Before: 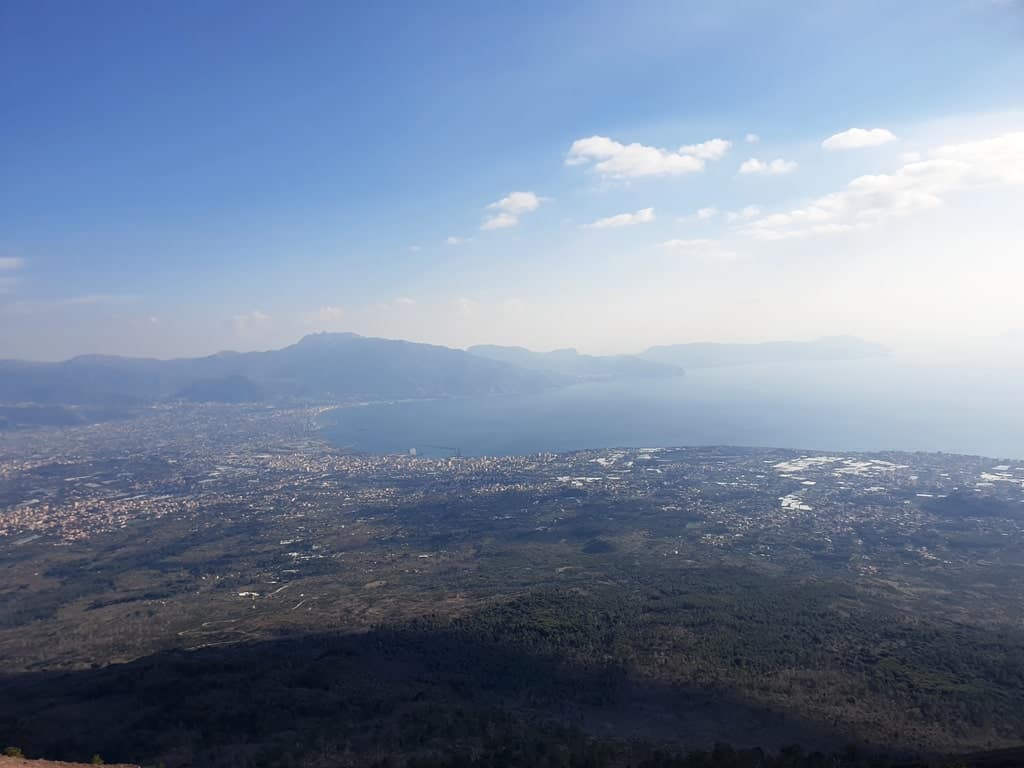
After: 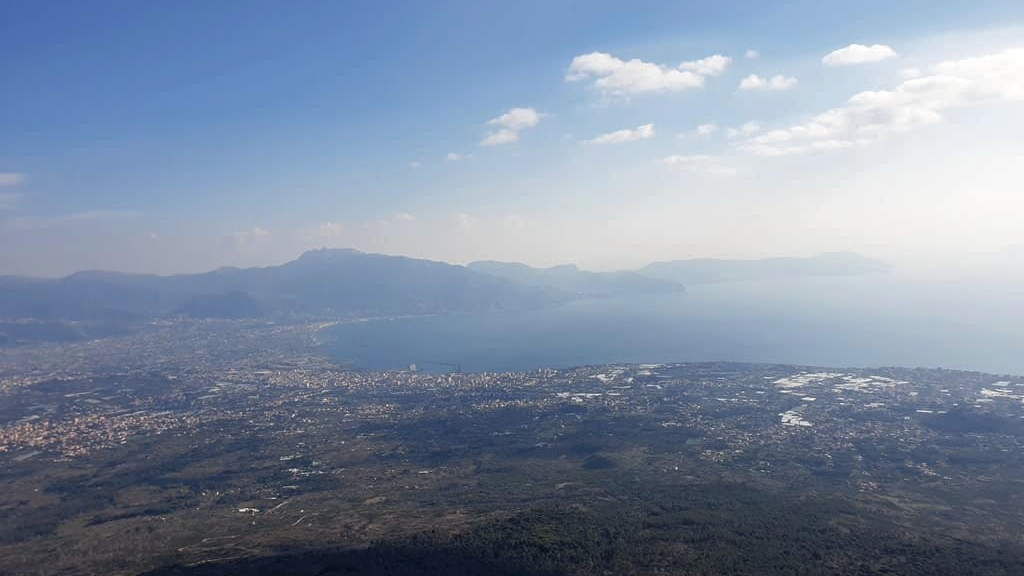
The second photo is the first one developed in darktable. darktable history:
base curve: curves: ch0 [(0, 0) (0.74, 0.67) (1, 1)]
crop: top 11.038%, bottom 13.962%
